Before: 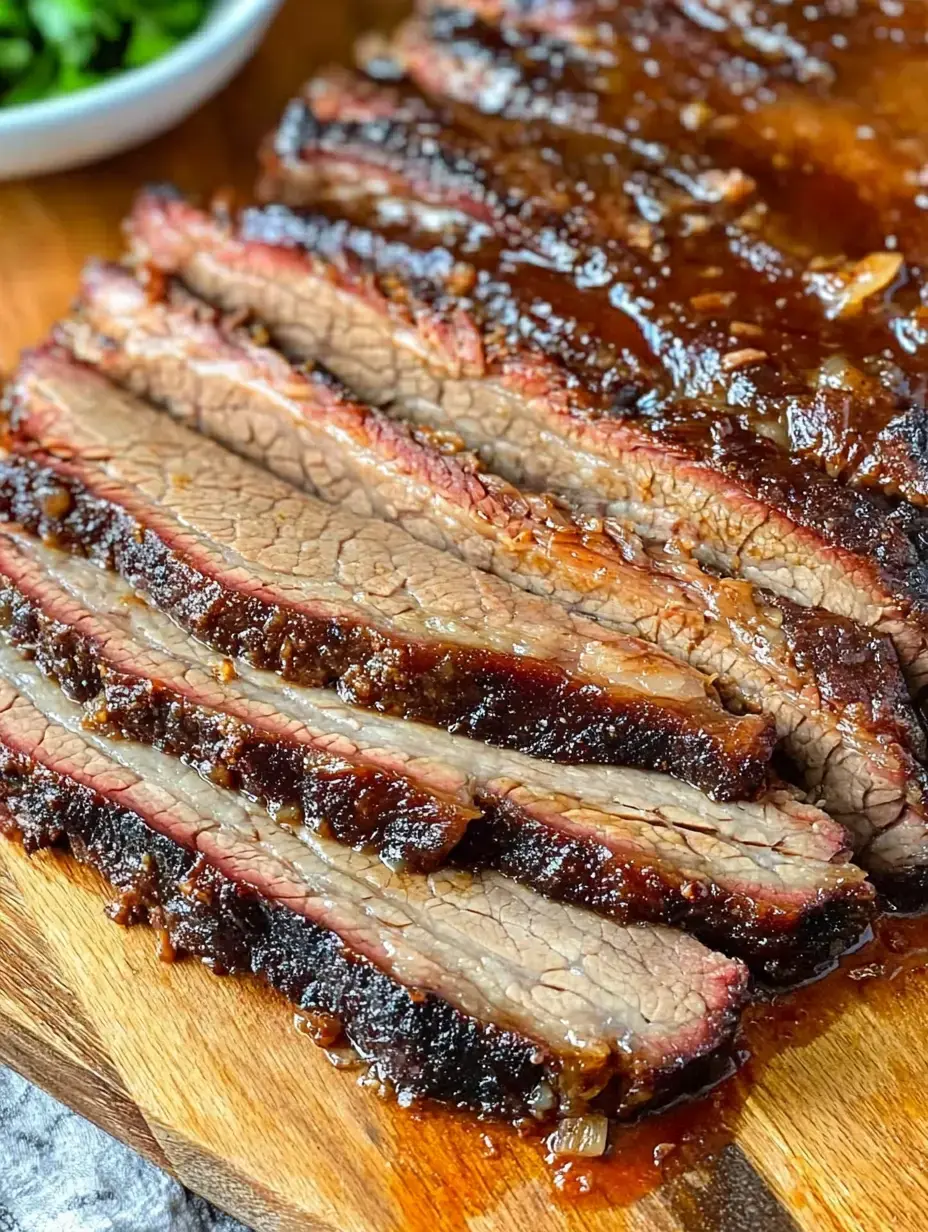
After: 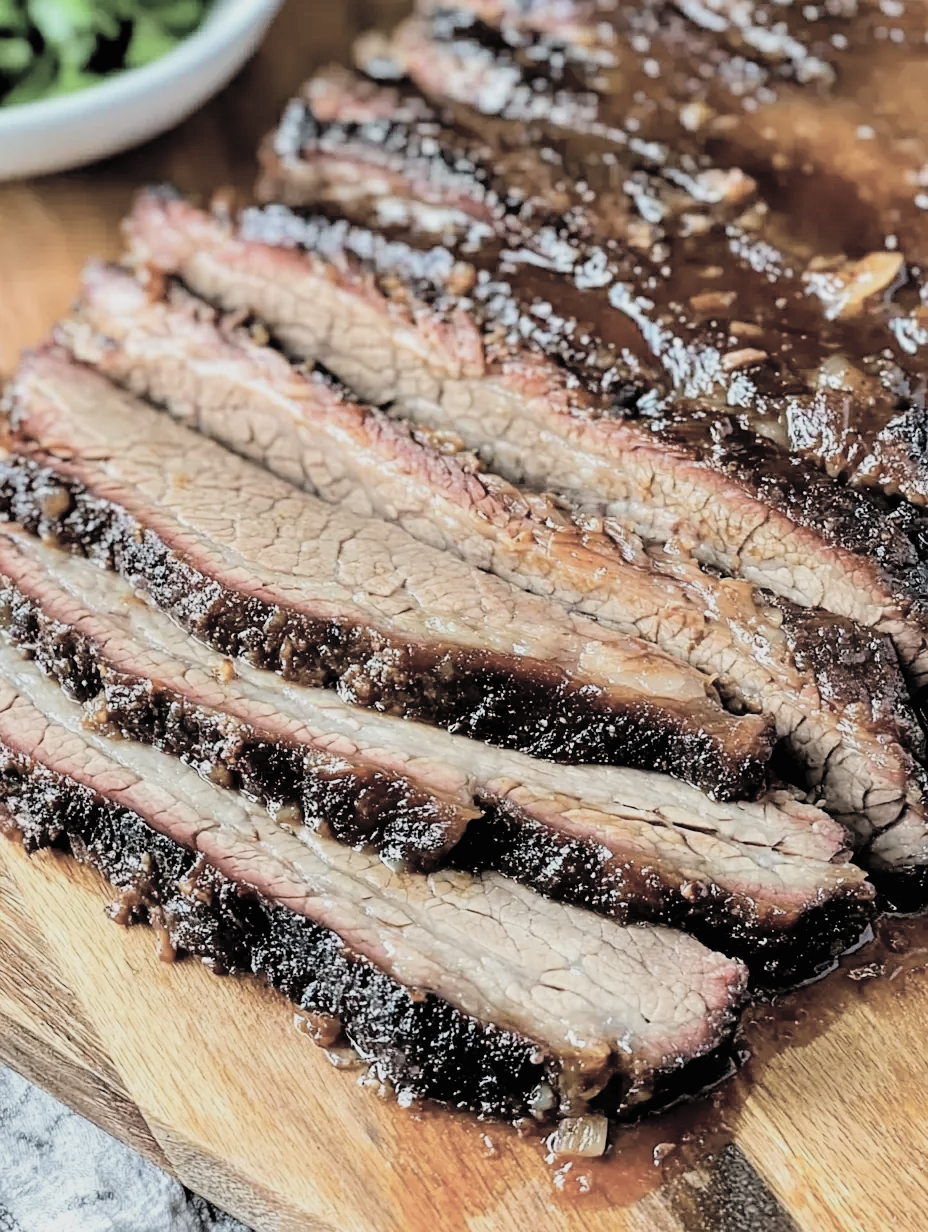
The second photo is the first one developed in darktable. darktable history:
filmic rgb: black relative exposure -5.11 EV, white relative exposure 3.97 EV, hardness 2.9, contrast 1.195
contrast brightness saturation: brightness 0.184, saturation -0.481
